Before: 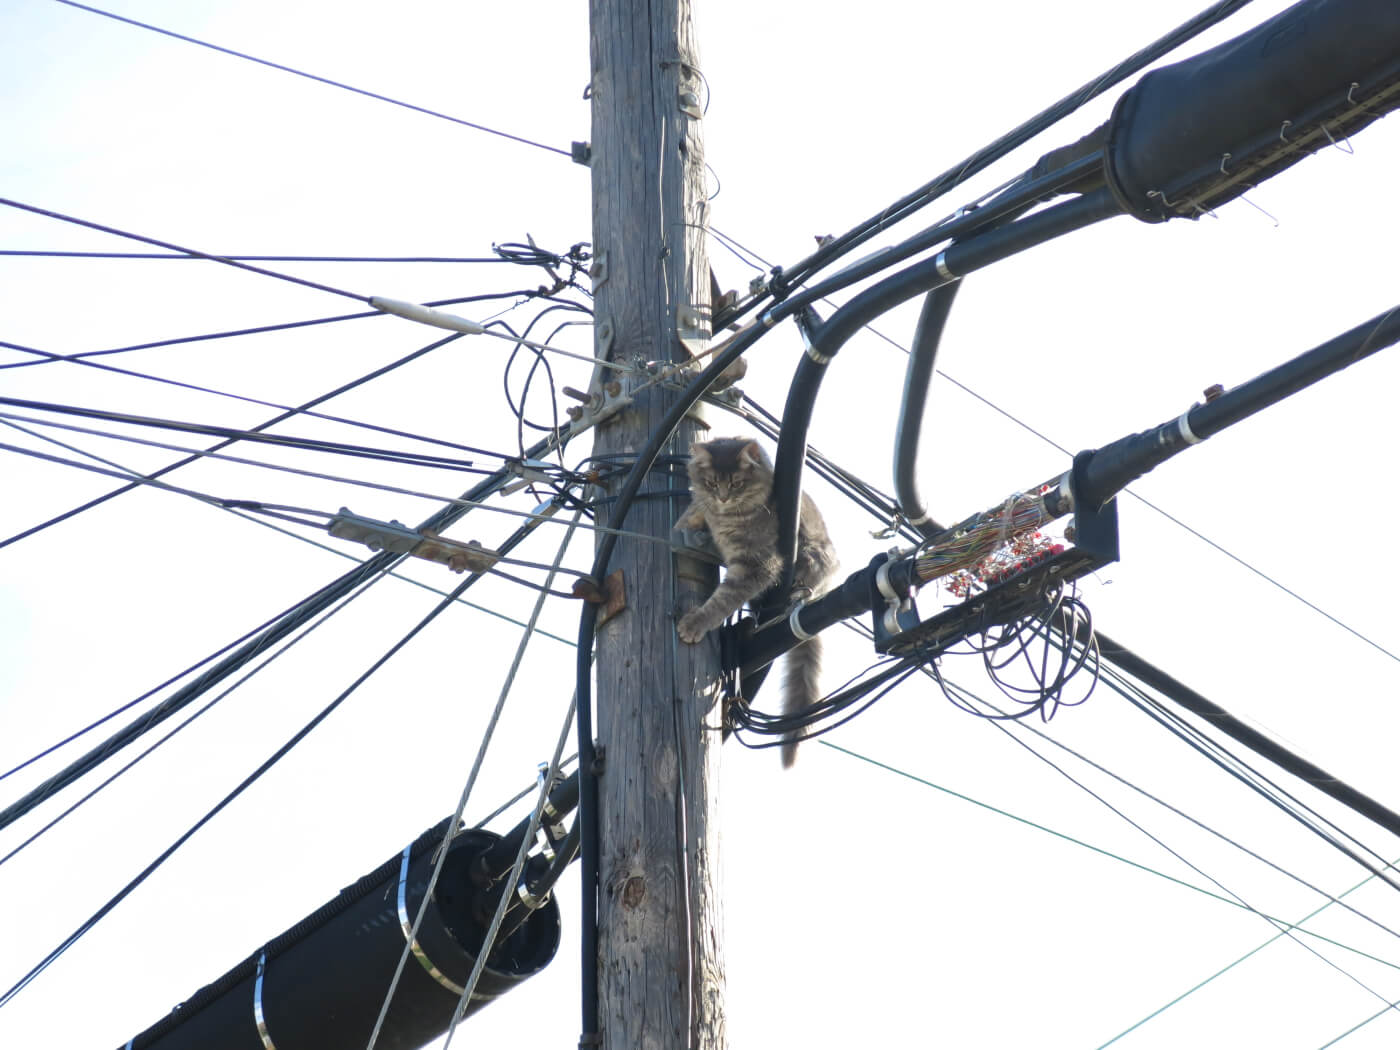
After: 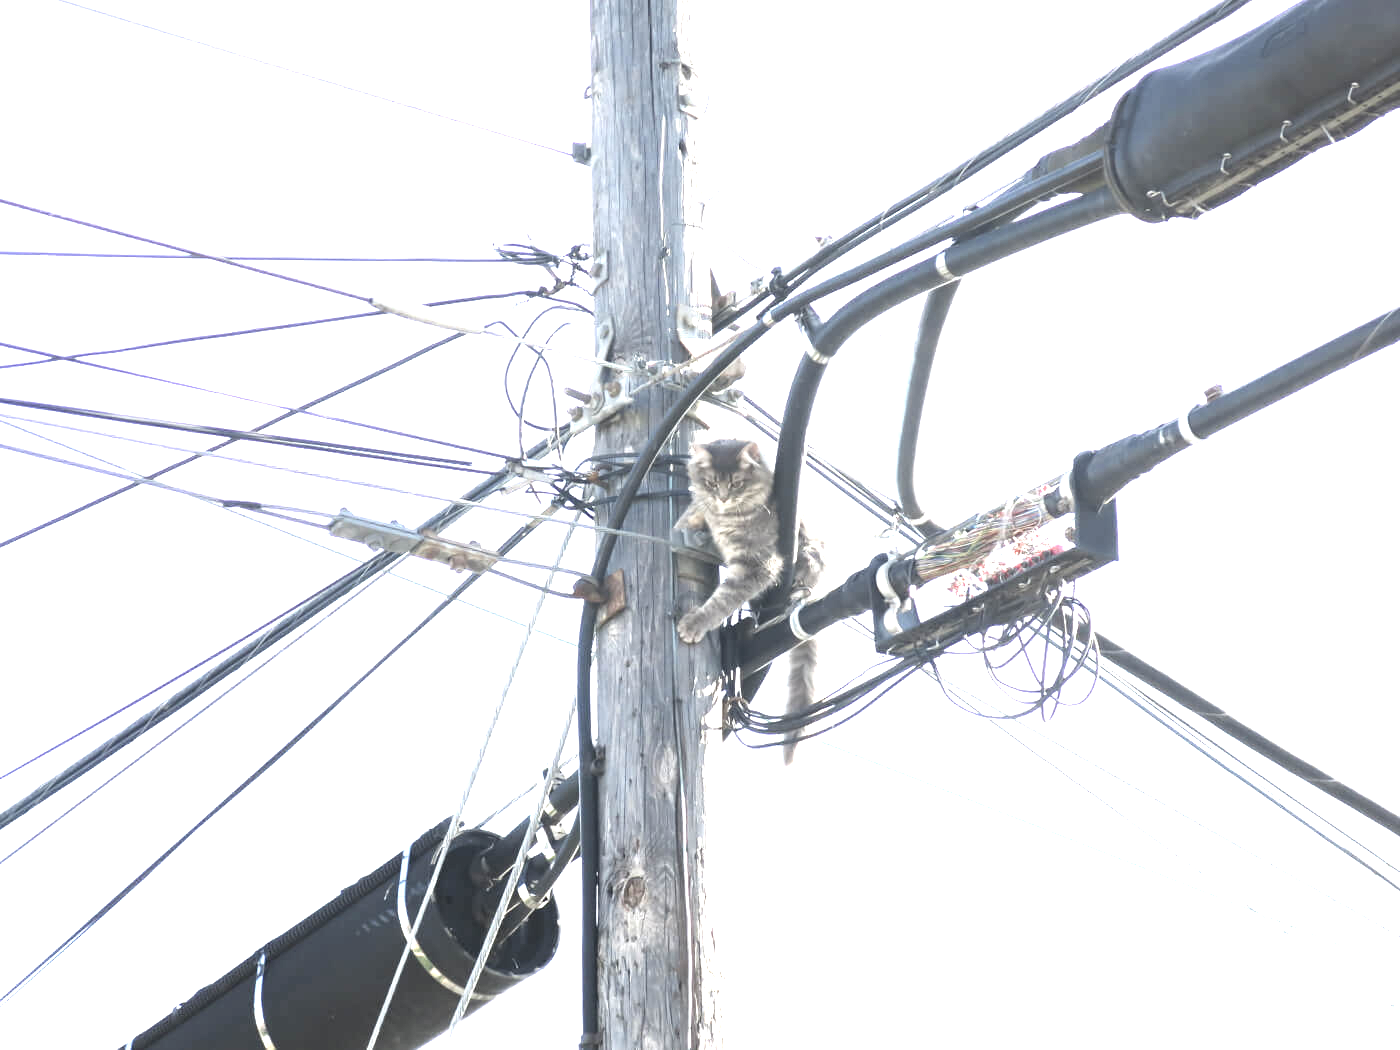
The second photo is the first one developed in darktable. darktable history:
exposure: exposure 2.003 EV, compensate highlight preservation false
color correction: saturation 0.57
